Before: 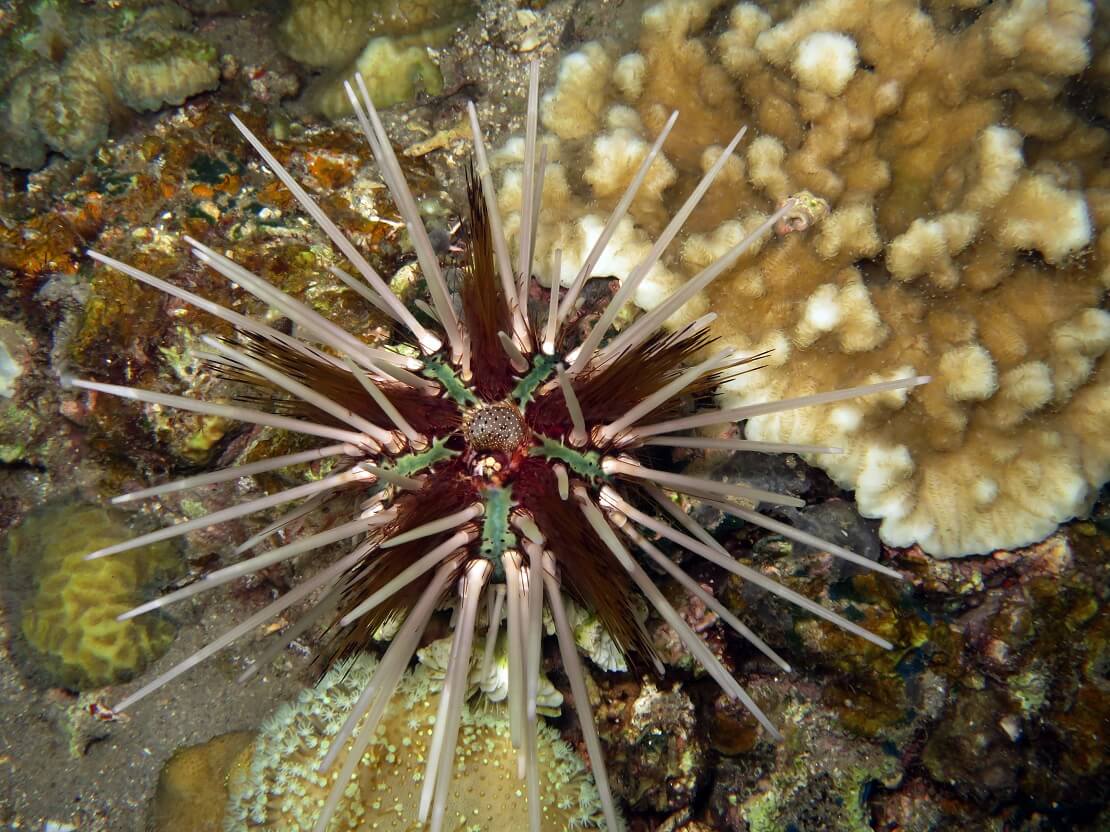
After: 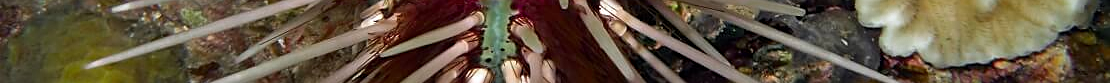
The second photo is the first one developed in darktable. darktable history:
crop and rotate: top 59.084%, bottom 30.916%
sharpen: on, module defaults
color zones: curves: ch0 [(0, 0.48) (0.209, 0.398) (0.305, 0.332) (0.429, 0.493) (0.571, 0.5) (0.714, 0.5) (0.857, 0.5) (1, 0.48)]; ch1 [(0, 0.633) (0.143, 0.586) (0.286, 0.489) (0.429, 0.448) (0.571, 0.31) (0.714, 0.335) (0.857, 0.492) (1, 0.633)]; ch2 [(0, 0.448) (0.143, 0.498) (0.286, 0.5) (0.429, 0.5) (0.571, 0.5) (0.714, 0.5) (0.857, 0.5) (1, 0.448)]
